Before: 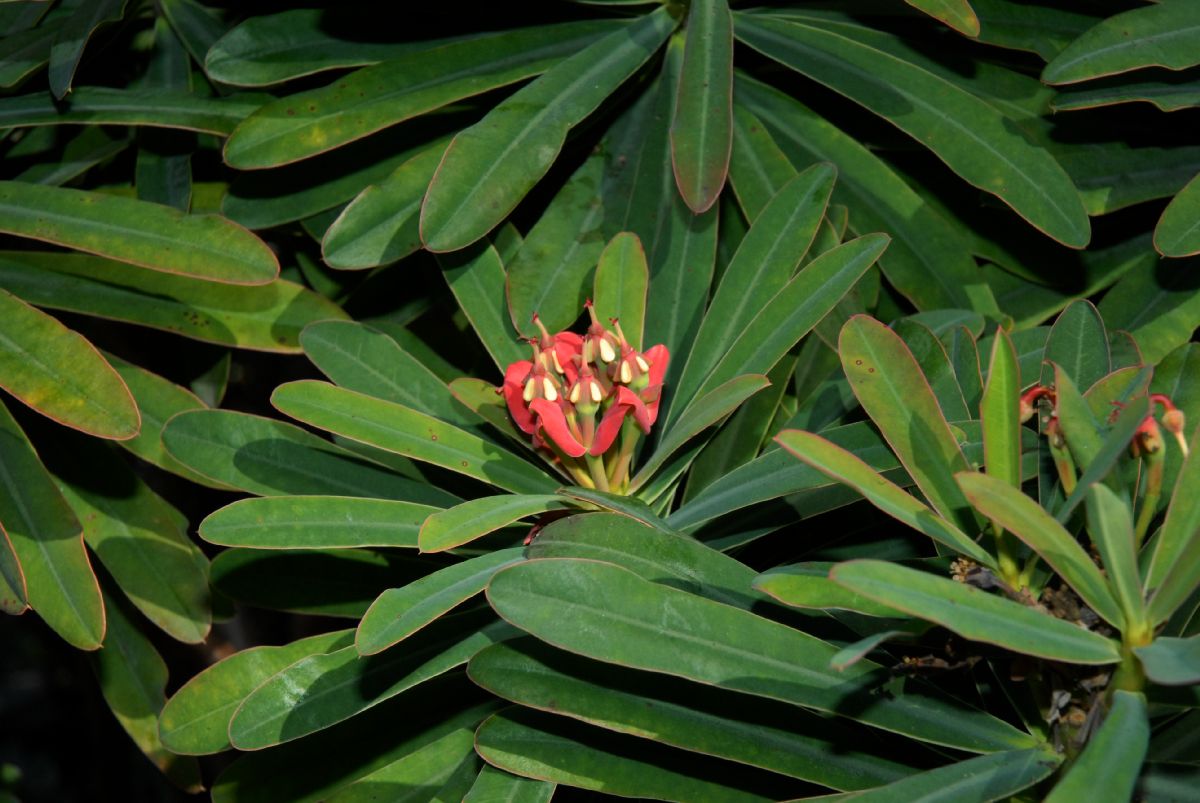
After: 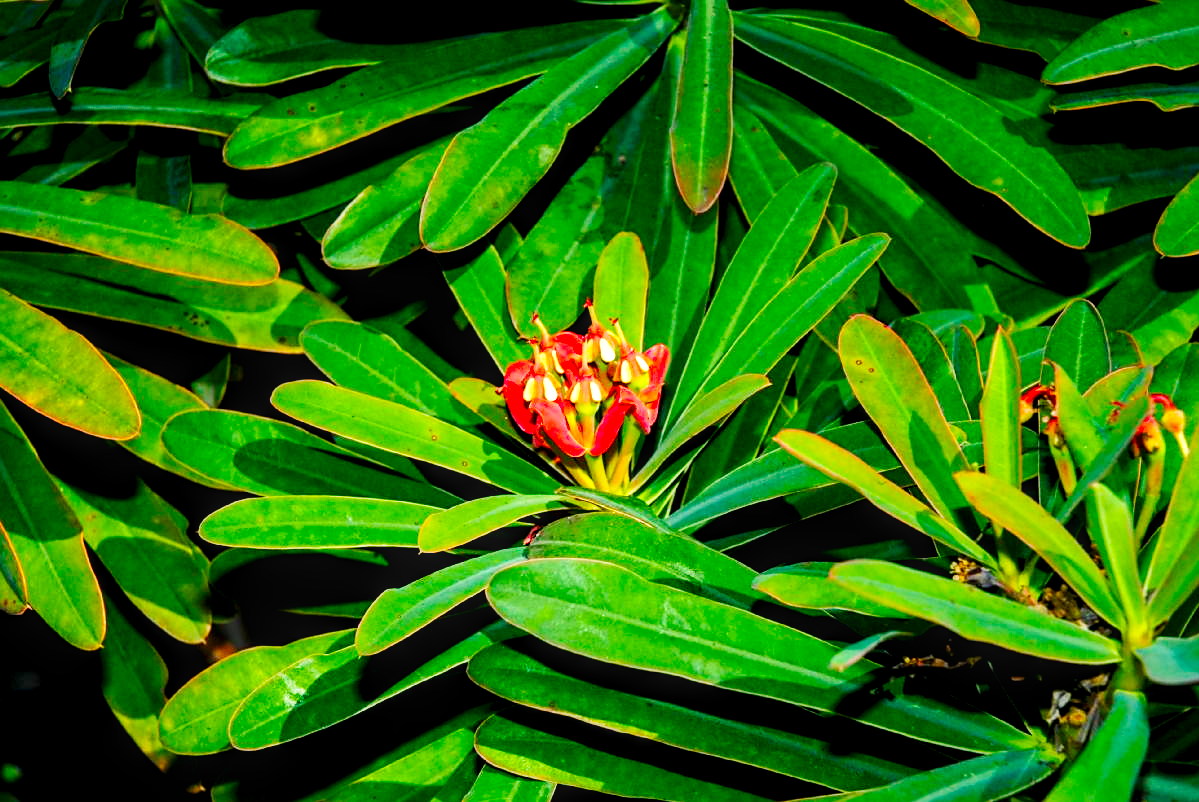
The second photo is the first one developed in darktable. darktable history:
base curve: curves: ch0 [(0, 0) (0.018, 0.026) (0.143, 0.37) (0.33, 0.731) (0.458, 0.853) (0.735, 0.965) (0.905, 0.986) (1, 1)], preserve colors none
local contrast: on, module defaults
exposure: compensate exposure bias true, compensate highlight preservation false
color balance rgb: shadows lift › chroma 1.02%, shadows lift › hue 217.43°, global offset › luminance -0.467%, perceptual saturation grading › global saturation 29.524%, global vibrance 25.284%
contrast brightness saturation: contrast 0.093, saturation 0.267
sharpen: radius 1.911, amount 0.406, threshold 1.366
